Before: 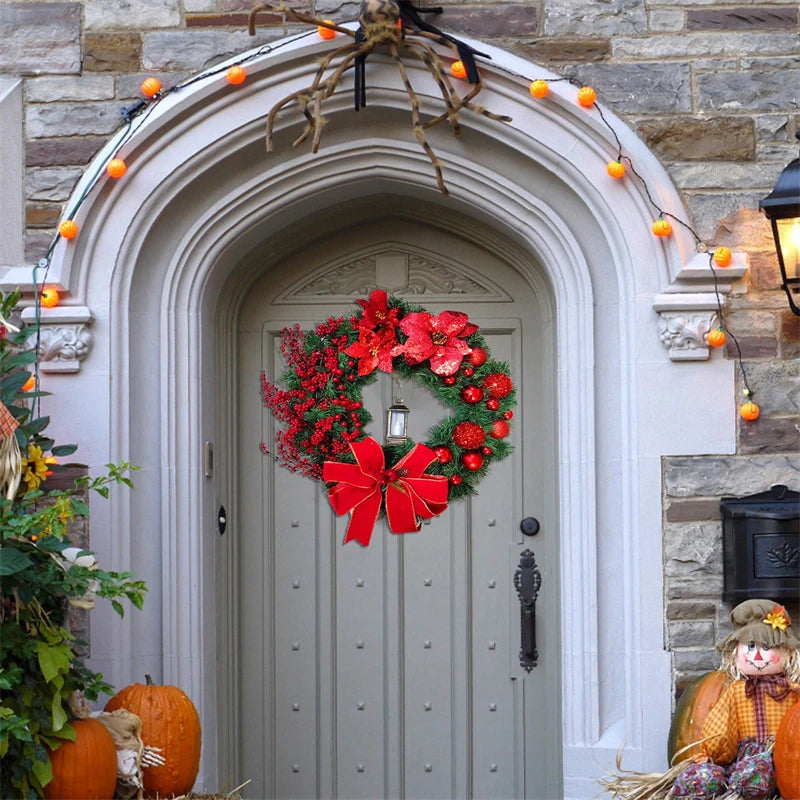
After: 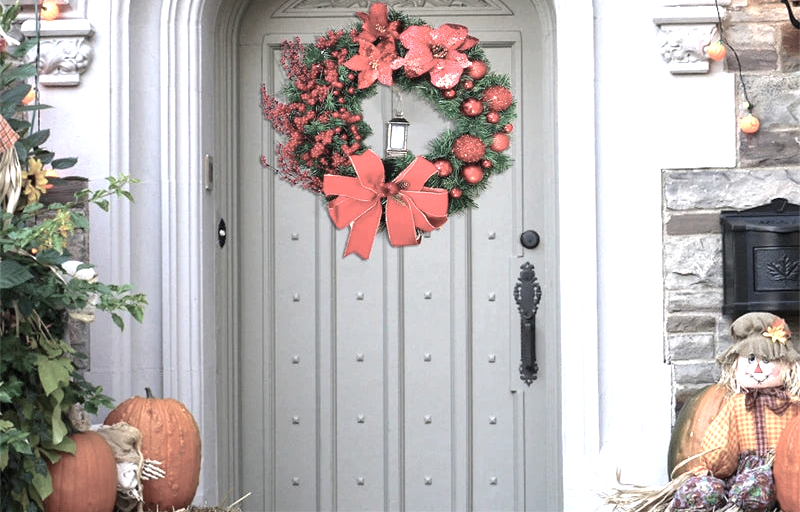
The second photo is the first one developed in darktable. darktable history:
exposure: black level correction 0, exposure 1.001 EV, compensate exposure bias true, compensate highlight preservation false
crop and rotate: top 35.974%
color balance rgb: shadows lift › chroma 2.012%, shadows lift › hue 217.35°, perceptual saturation grading › global saturation -28.055%, perceptual saturation grading › highlights -20.462%, perceptual saturation grading › mid-tones -23.977%, perceptual saturation grading › shadows -24.701%
